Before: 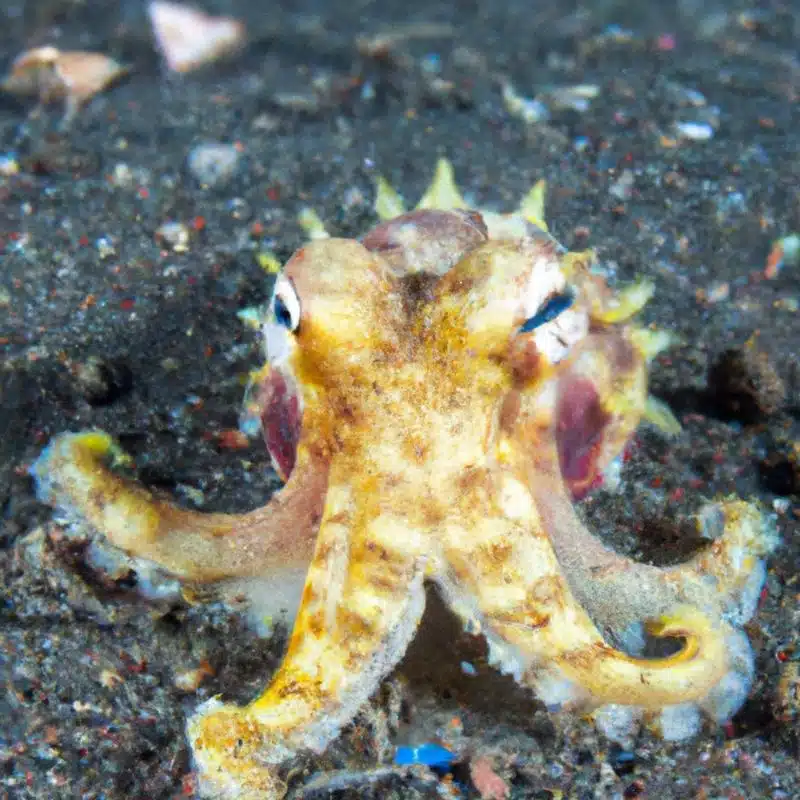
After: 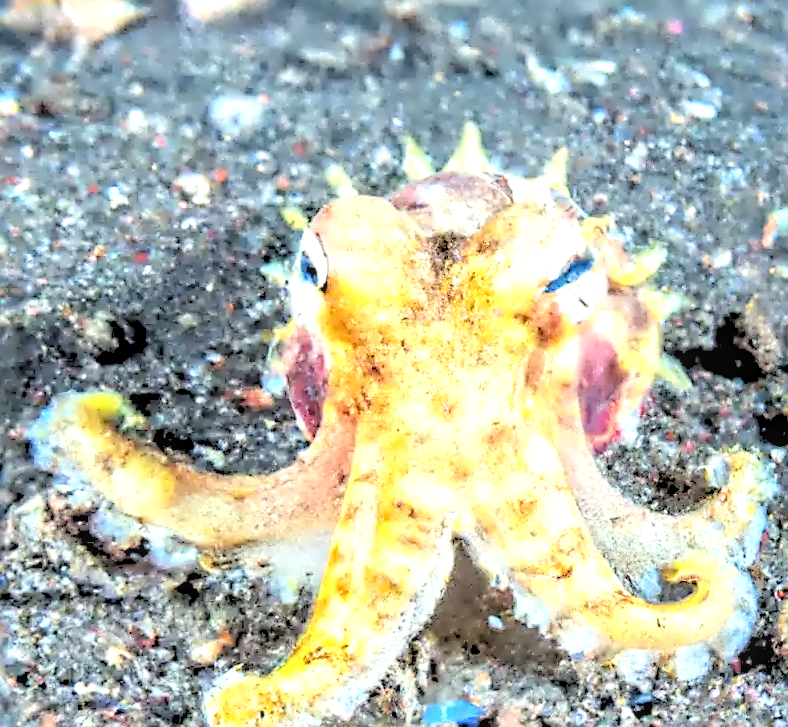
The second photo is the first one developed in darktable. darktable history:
sharpen: on, module defaults
rotate and perspective: rotation -0.013°, lens shift (vertical) -0.027, lens shift (horizontal) 0.178, crop left 0.016, crop right 0.989, crop top 0.082, crop bottom 0.918
exposure: black level correction 0, exposure 1.1 EV, compensate highlight preservation false
contrast equalizer: octaves 7, y [[0.5, 0.542, 0.583, 0.625, 0.667, 0.708], [0.5 ×6], [0.5 ×6], [0, 0.033, 0.067, 0.1, 0.133, 0.167], [0, 0.05, 0.1, 0.15, 0.2, 0.25]]
rgb levels: preserve colors sum RGB, levels [[0.038, 0.433, 0.934], [0, 0.5, 1], [0, 0.5, 1]]
contrast brightness saturation: contrast 0.14, brightness 0.21
local contrast: on, module defaults
